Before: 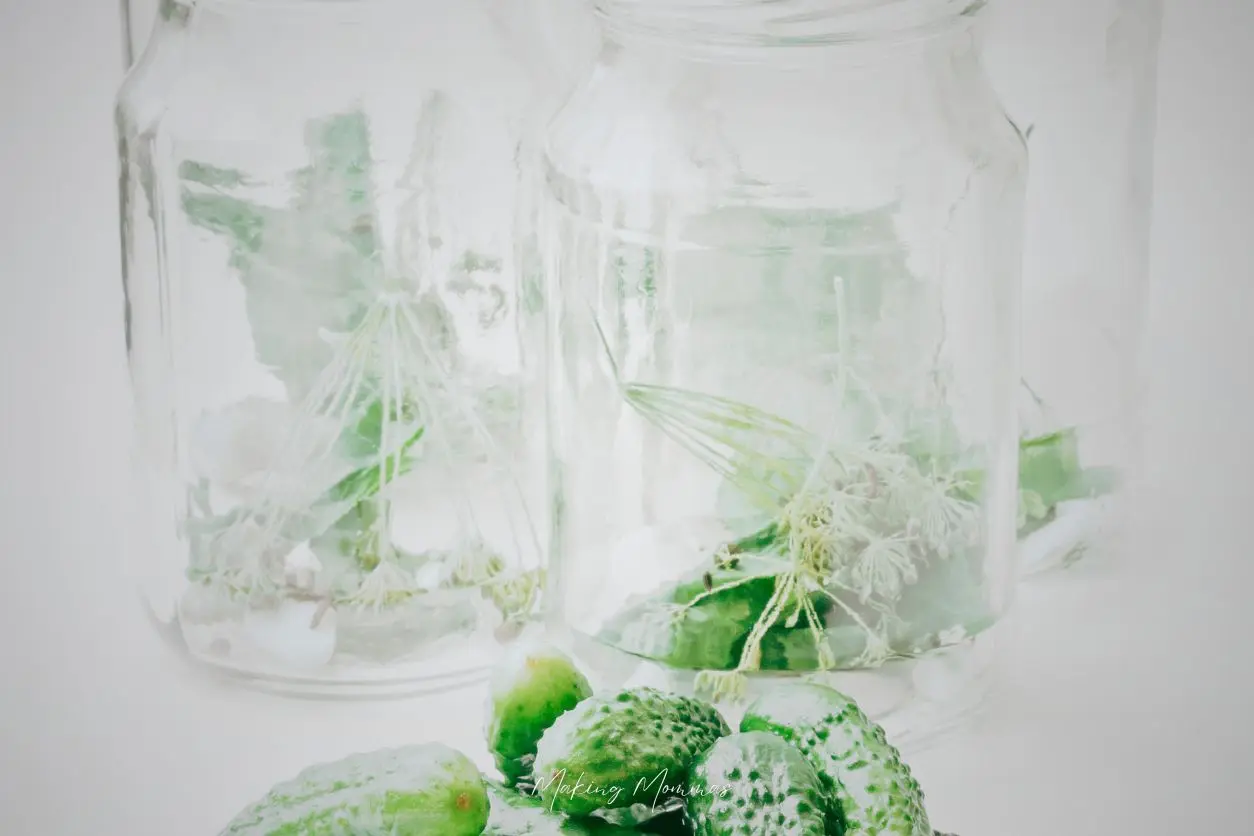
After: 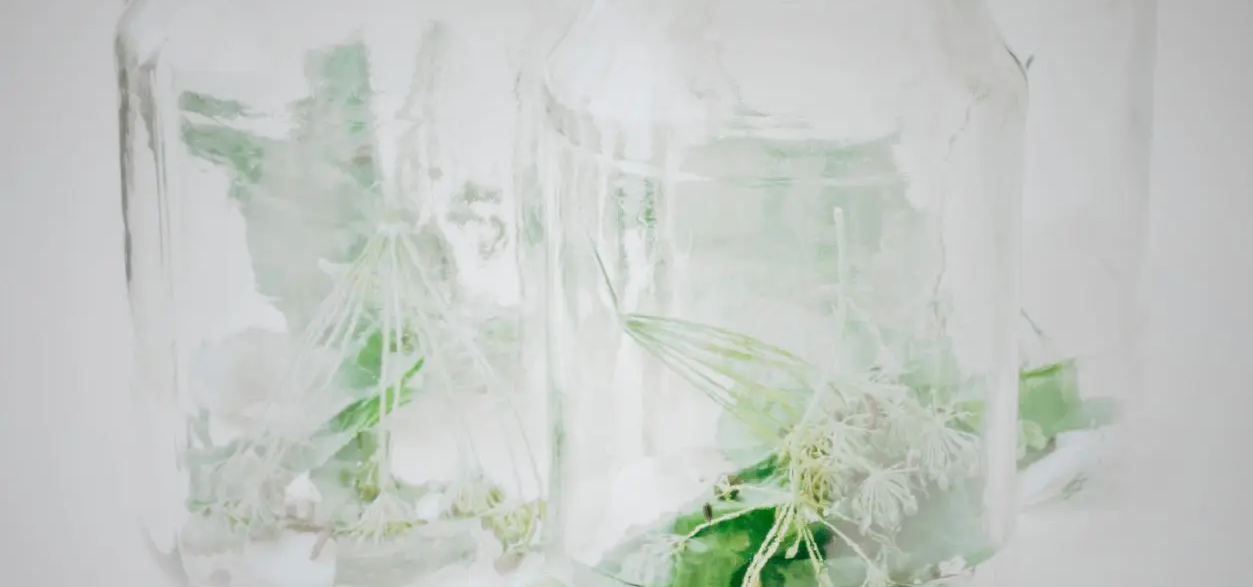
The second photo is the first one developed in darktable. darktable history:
crop and rotate: top 8.371%, bottom 21.336%
